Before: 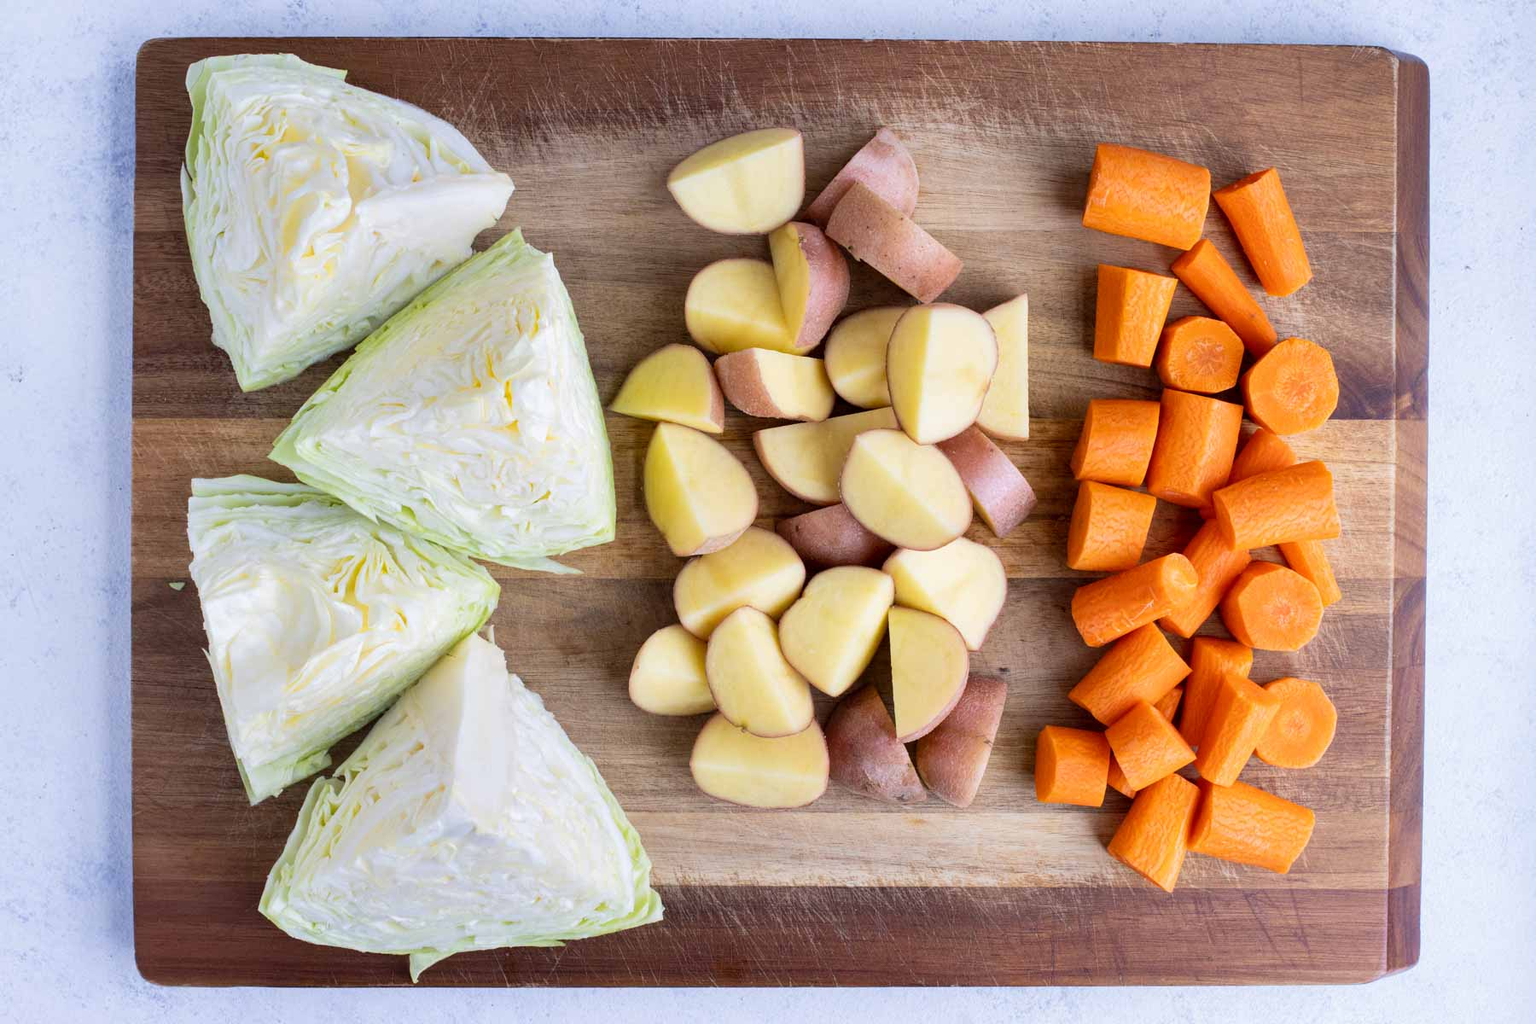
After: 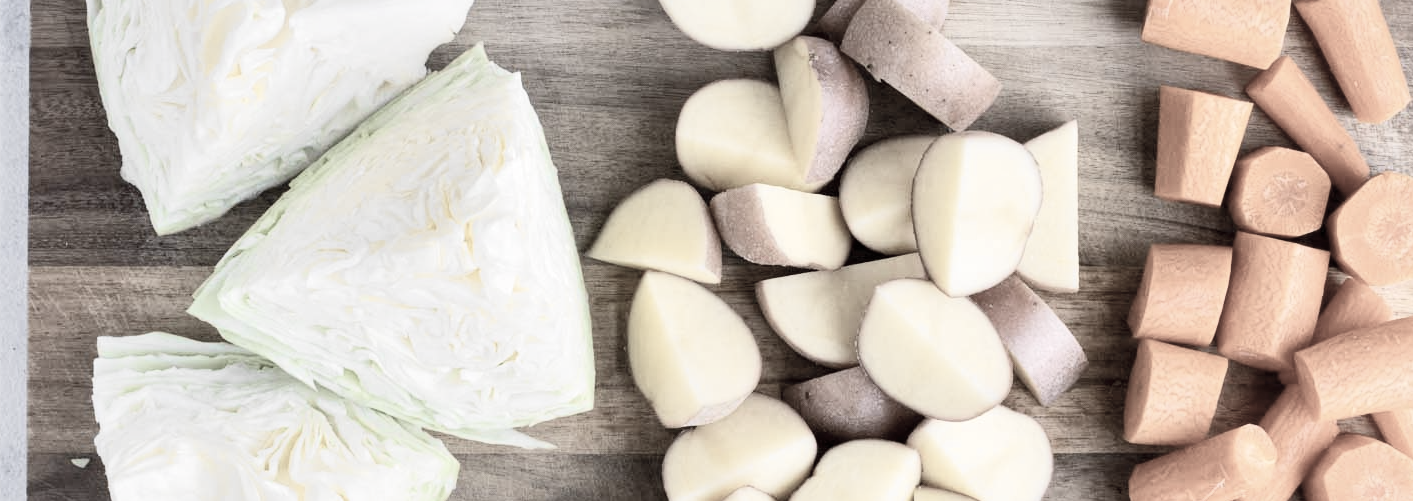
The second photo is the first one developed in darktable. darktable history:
exposure: compensate highlight preservation false
tone curve: curves: ch0 [(0, 0) (0.055, 0.057) (0.258, 0.307) (0.434, 0.543) (0.517, 0.657) (0.745, 0.874) (1, 1)]; ch1 [(0, 0) (0.346, 0.307) (0.418, 0.383) (0.46, 0.439) (0.482, 0.493) (0.502, 0.503) (0.517, 0.514) (0.55, 0.561) (0.588, 0.603) (0.646, 0.688) (1, 1)]; ch2 [(0, 0) (0.346, 0.34) (0.431, 0.45) (0.485, 0.499) (0.5, 0.503) (0.527, 0.525) (0.545, 0.562) (0.679, 0.706) (1, 1)], color space Lab, independent channels, preserve colors none
crop: left 7.077%, top 18.693%, right 14.398%, bottom 39.508%
color correction: highlights b* 0.02, saturation 0.236
local contrast: mode bilateral grid, contrast 20, coarseness 50, detail 119%, midtone range 0.2
